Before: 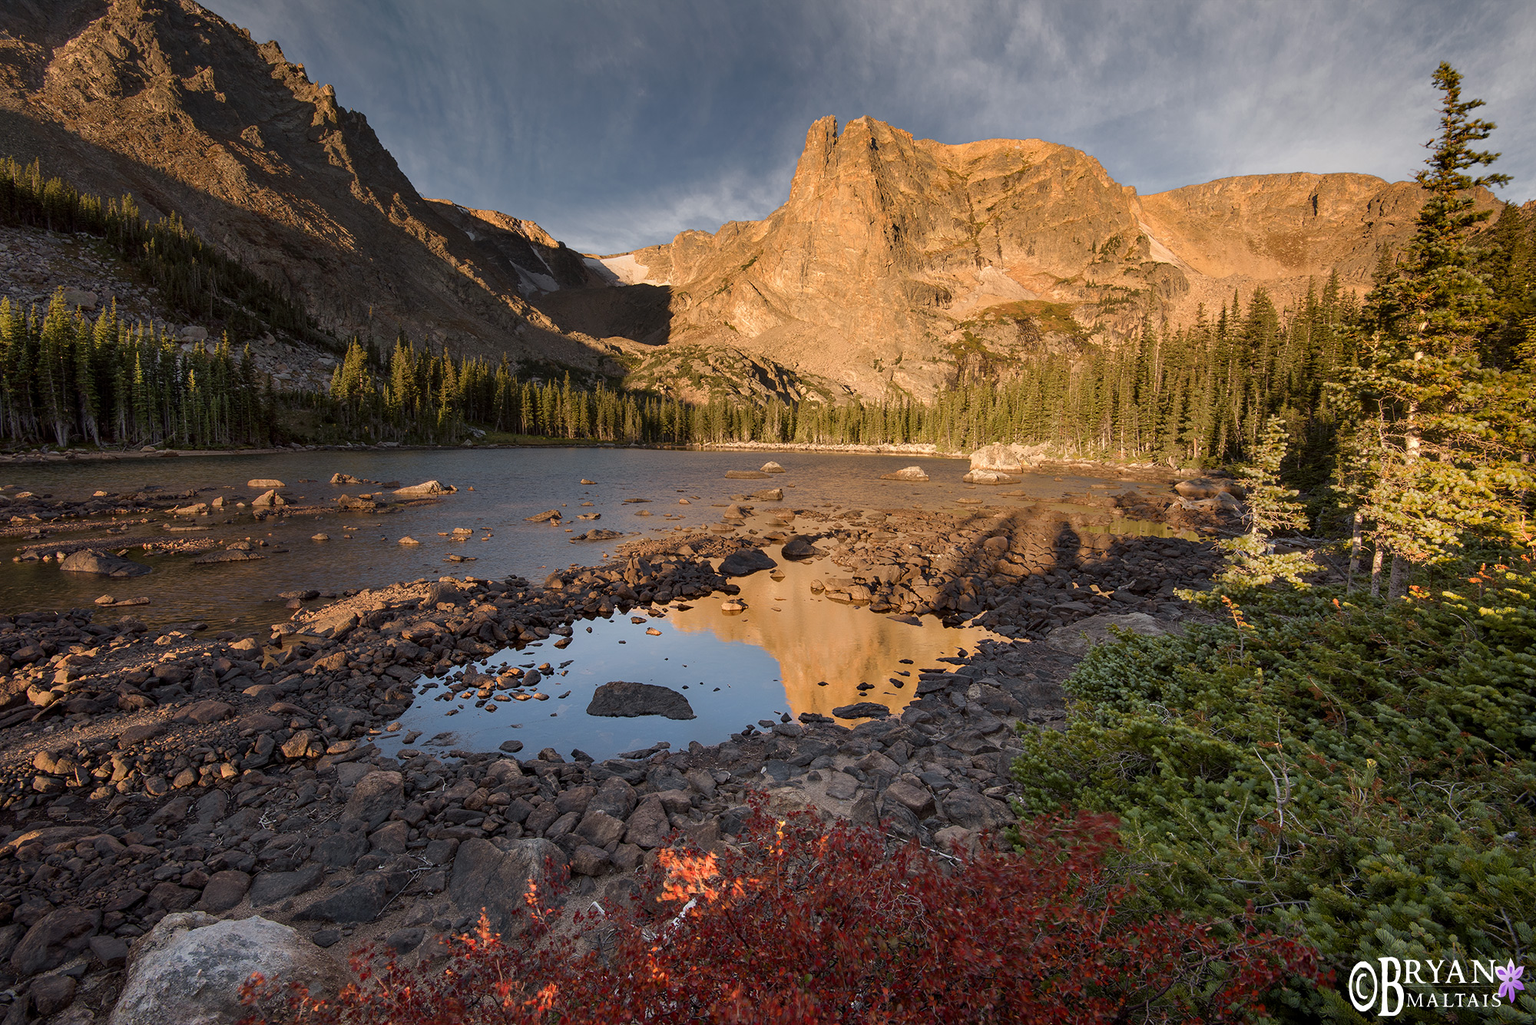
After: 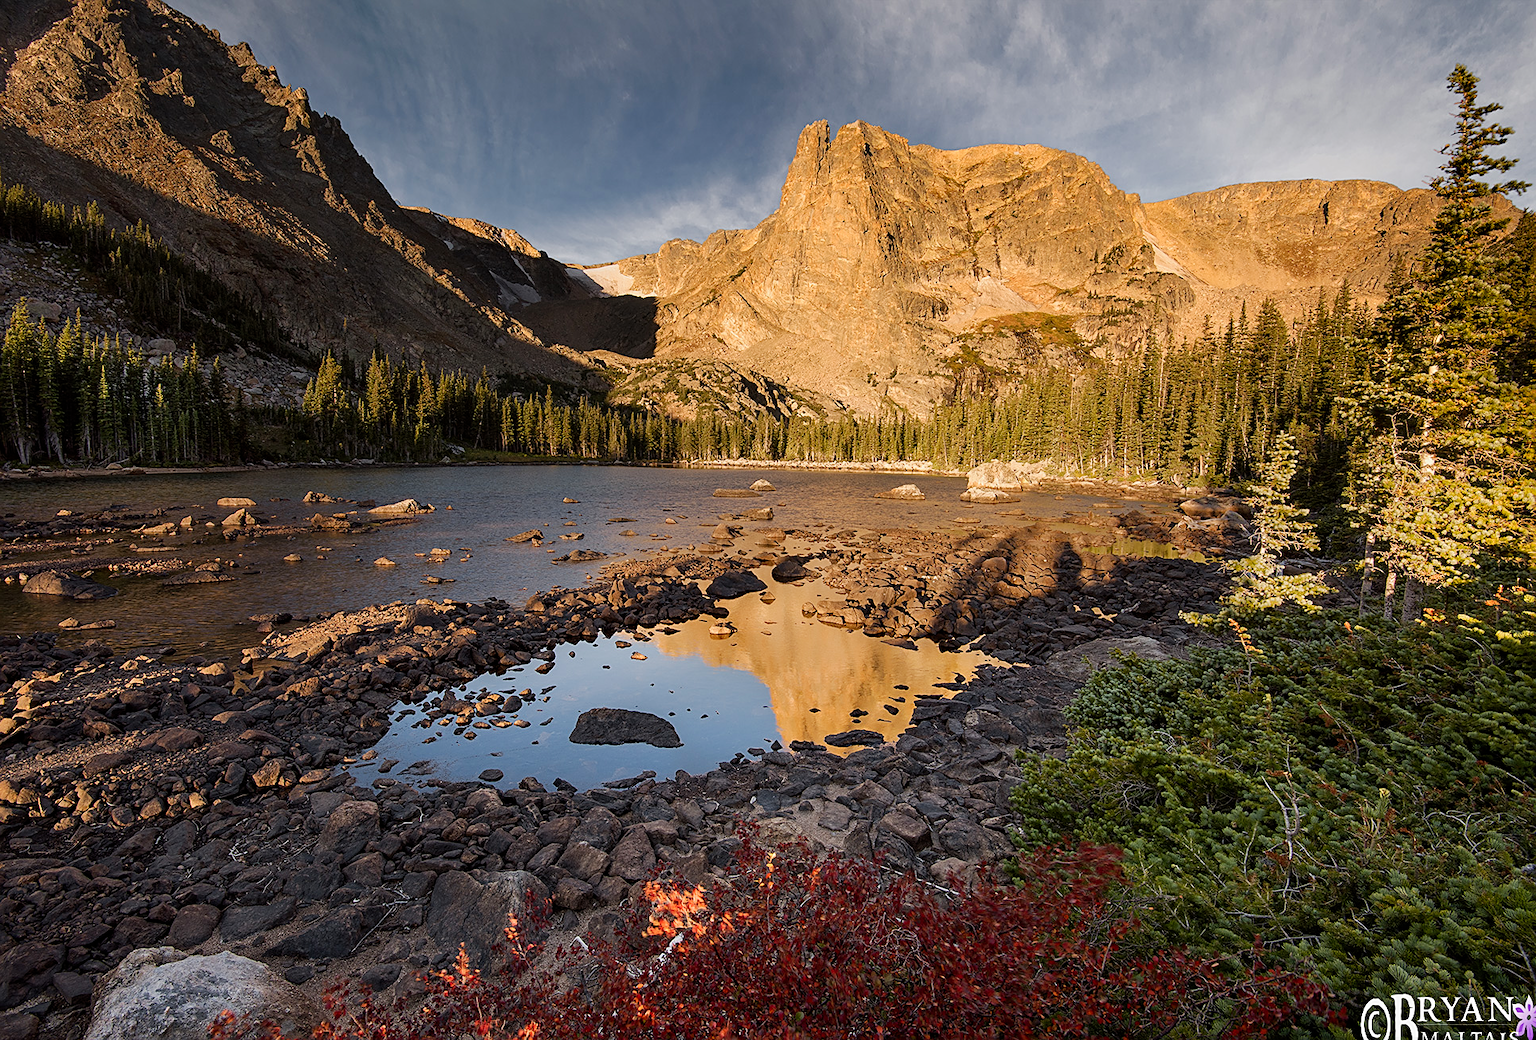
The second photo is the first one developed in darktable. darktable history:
crop and rotate: left 2.504%, right 1.162%, bottom 2.193%
tone curve: curves: ch0 [(0, 0) (0.058, 0.027) (0.214, 0.183) (0.304, 0.288) (0.522, 0.549) (0.658, 0.7) (0.741, 0.775) (0.844, 0.866) (0.986, 0.957)]; ch1 [(0, 0) (0.172, 0.123) (0.312, 0.296) (0.437, 0.429) (0.471, 0.469) (0.502, 0.5) (0.513, 0.515) (0.572, 0.603) (0.617, 0.653) (0.68, 0.724) (0.889, 0.924) (1, 1)]; ch2 [(0, 0) (0.411, 0.424) (0.489, 0.49) (0.502, 0.5) (0.517, 0.519) (0.549, 0.578) (0.604, 0.628) (0.693, 0.686) (1, 1)], preserve colors none
sharpen: on, module defaults
